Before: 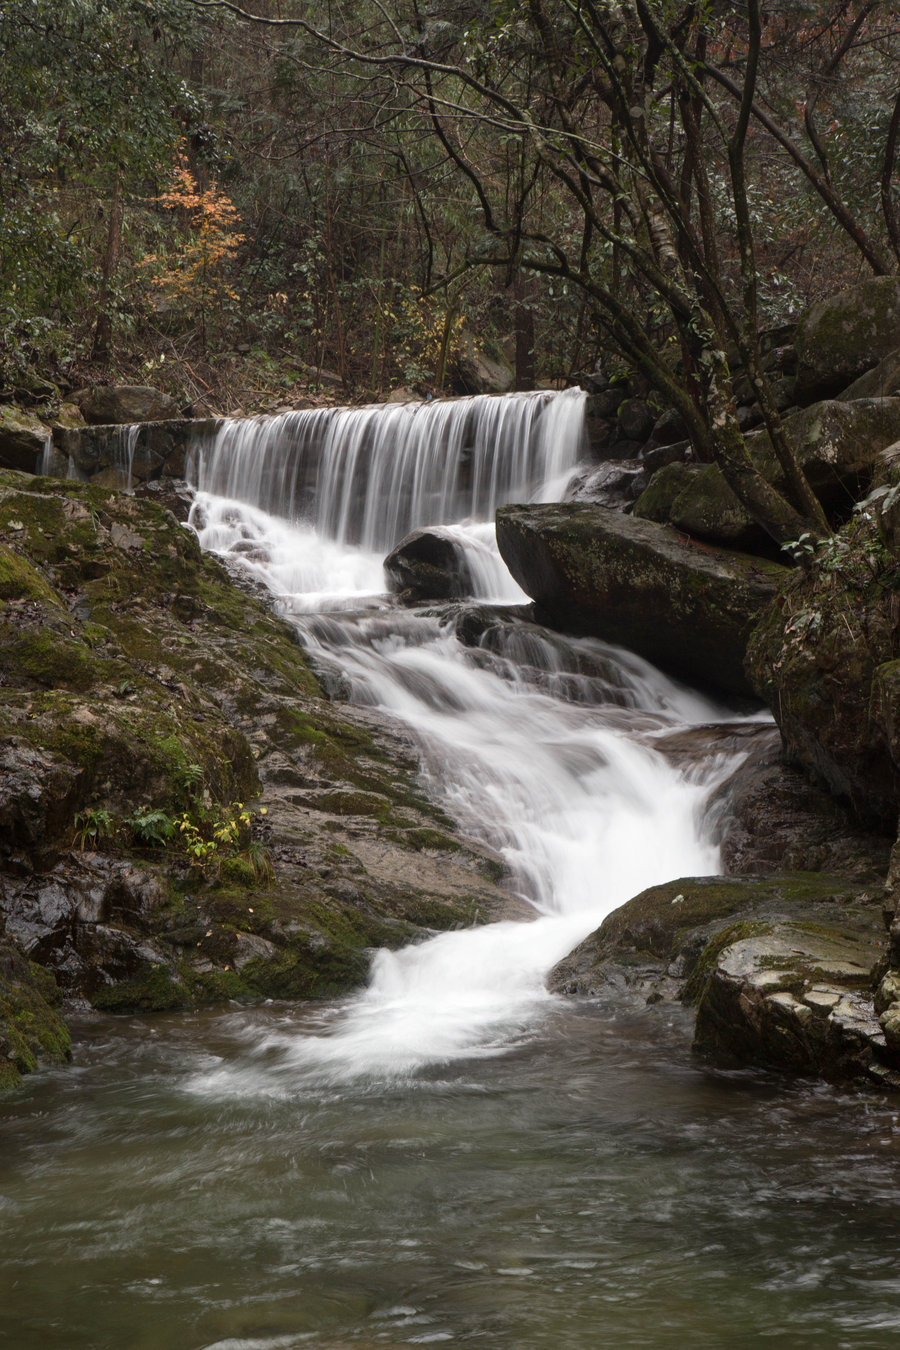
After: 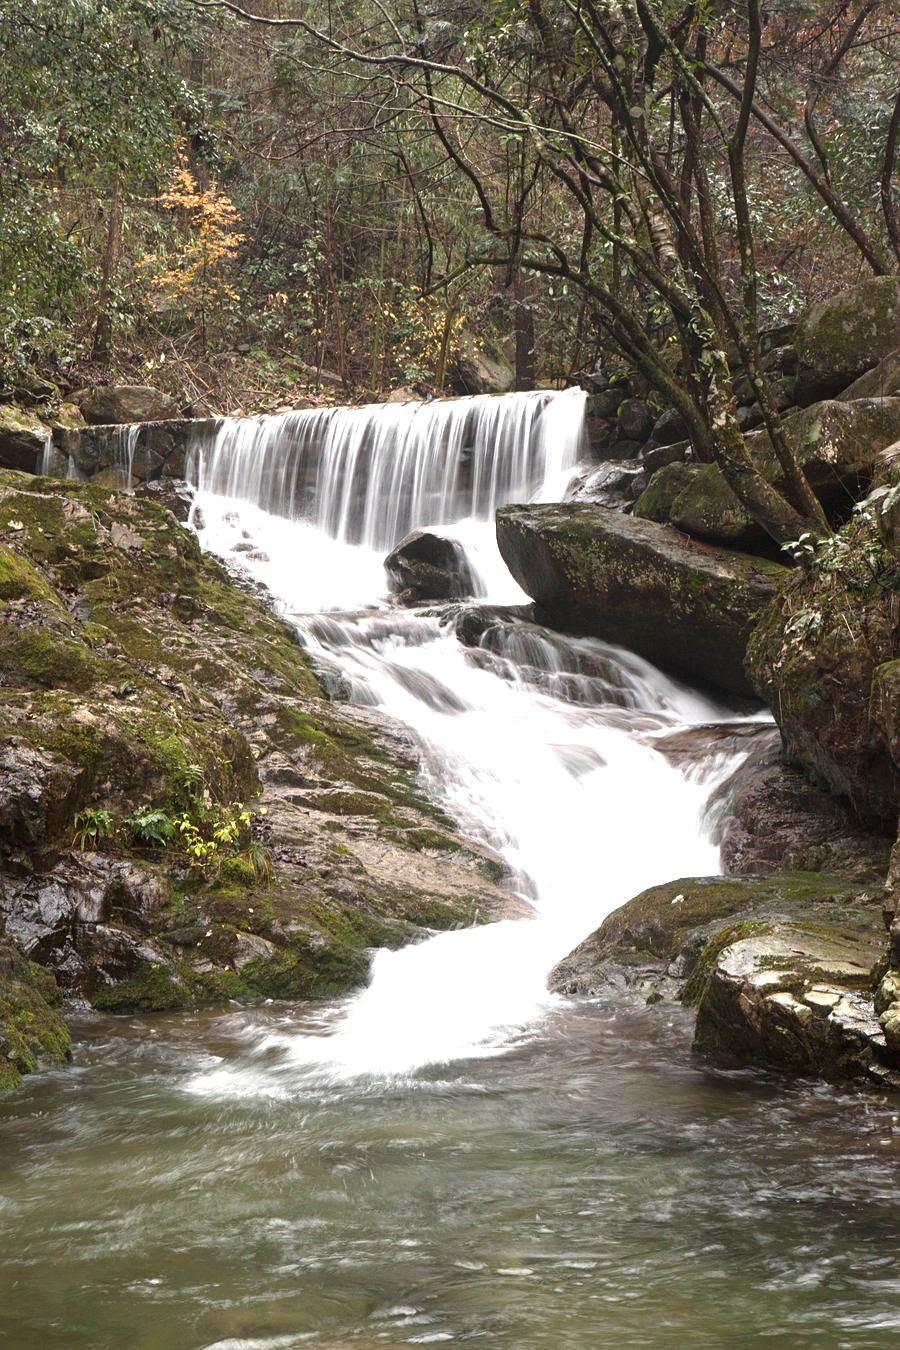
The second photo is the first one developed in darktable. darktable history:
sharpen: amount 0.216
exposure: black level correction 0, exposure 1.285 EV, compensate exposure bias true, compensate highlight preservation false
